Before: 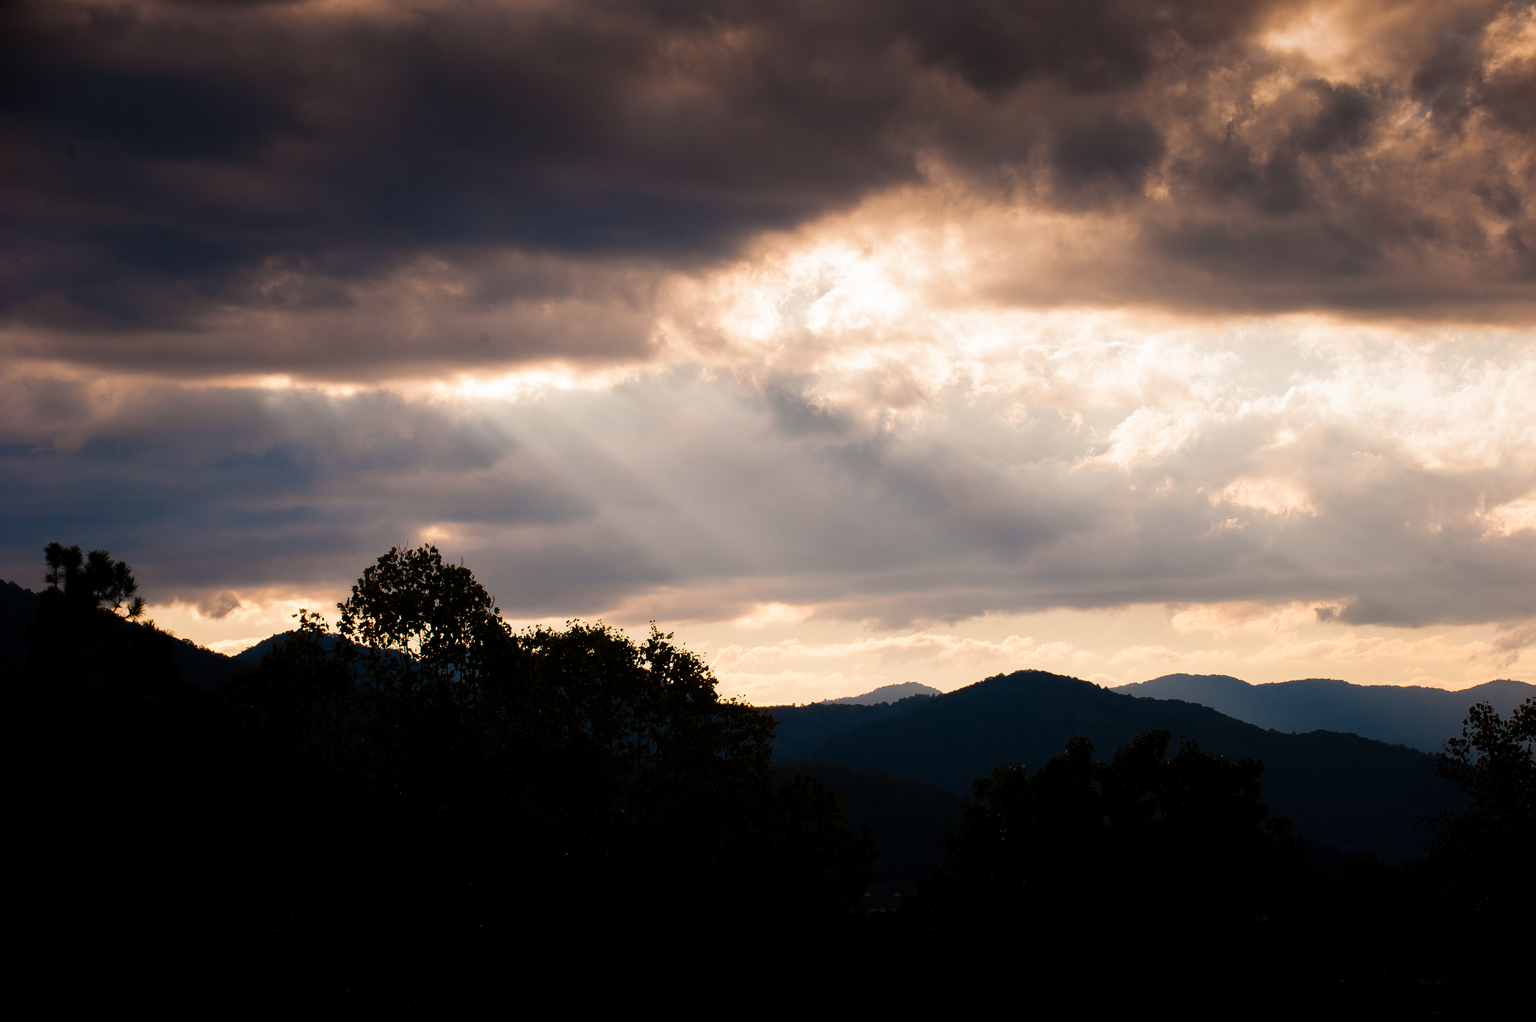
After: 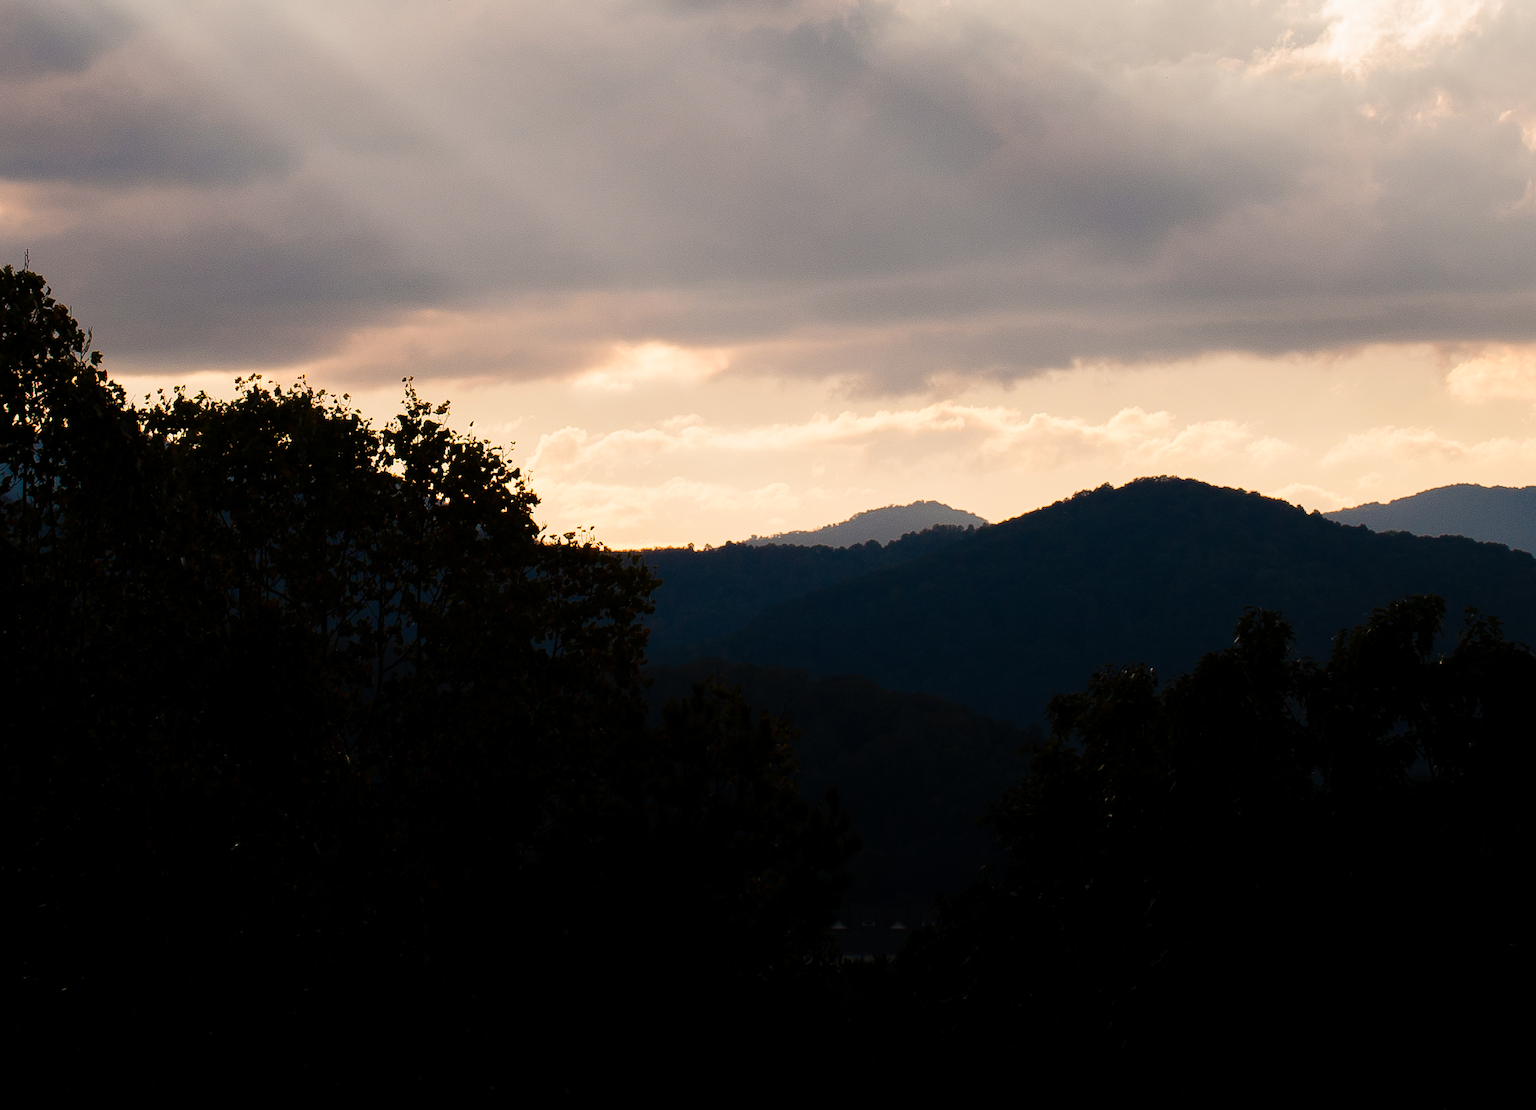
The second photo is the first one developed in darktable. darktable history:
crop: left 29.23%, top 42.276%, right 20.819%, bottom 3.471%
tone equalizer: smoothing 1
